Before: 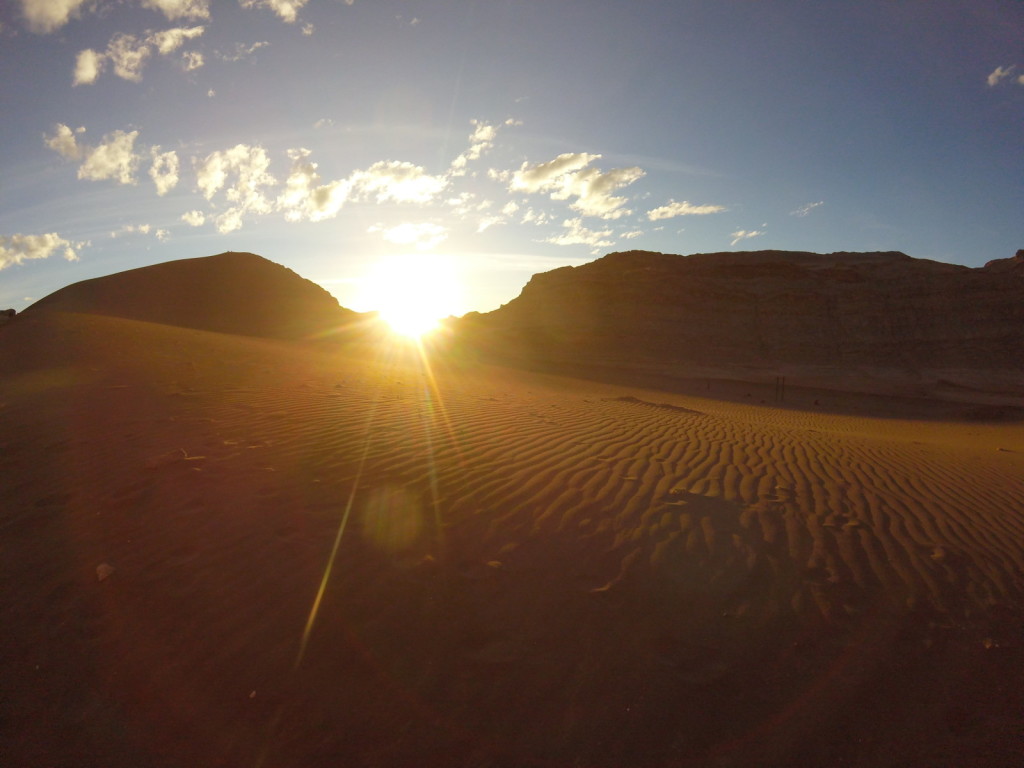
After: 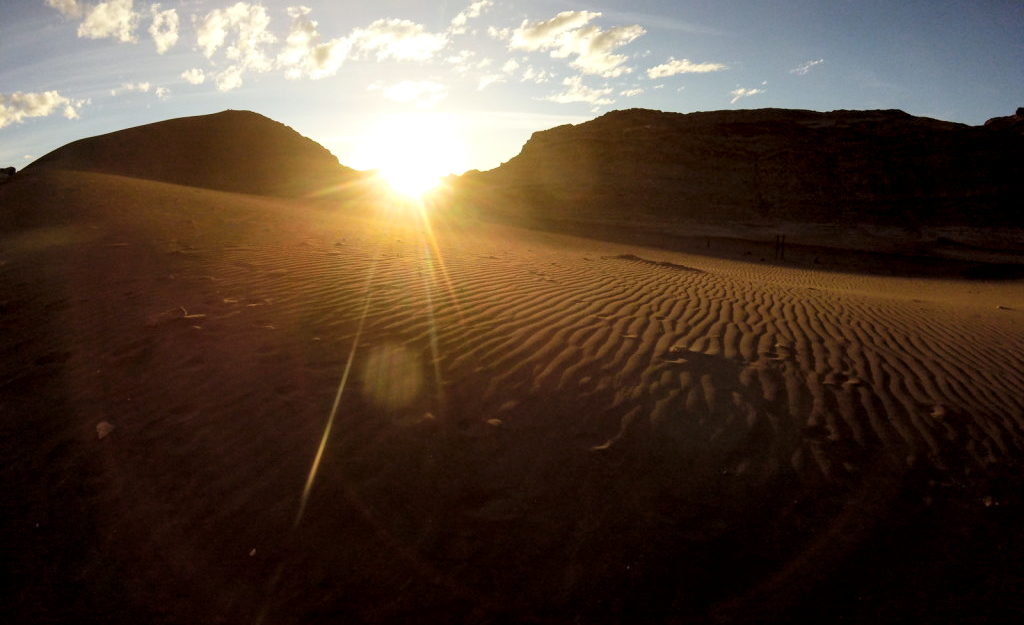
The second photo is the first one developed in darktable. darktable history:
local contrast: detail 135%, midtone range 0.75
crop and rotate: top 18.507%
filmic rgb: black relative exposure -16 EV, white relative exposure 6.29 EV, hardness 5.1, contrast 1.35
